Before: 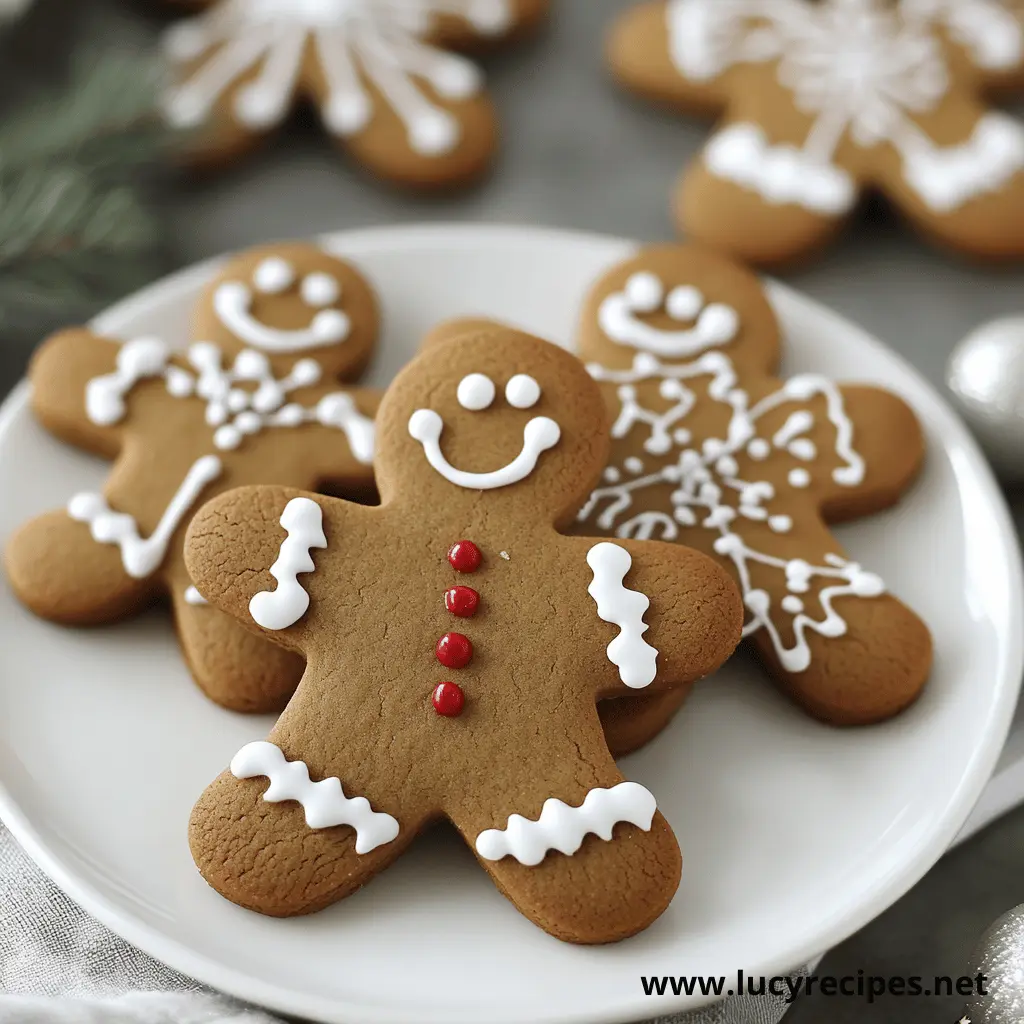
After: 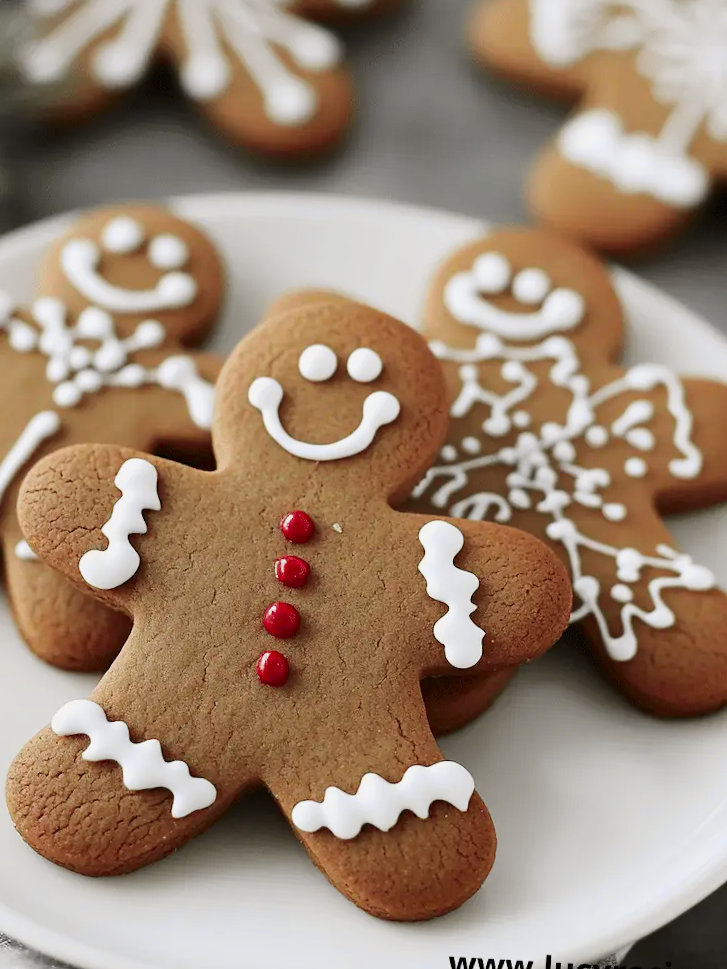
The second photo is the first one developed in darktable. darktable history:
crop and rotate: angle -3.27°, left 14.277%, top 0.028%, right 10.766%, bottom 0.028%
tone curve: curves: ch0 [(0, 0) (0.087, 0.054) (0.281, 0.245) (0.506, 0.526) (0.8, 0.824) (0.994, 0.955)]; ch1 [(0, 0) (0.27, 0.195) (0.406, 0.435) (0.452, 0.474) (0.495, 0.5) (0.514, 0.508) (0.563, 0.584) (0.654, 0.689) (1, 1)]; ch2 [(0, 0) (0.269, 0.299) (0.459, 0.441) (0.498, 0.499) (0.523, 0.52) (0.551, 0.549) (0.633, 0.625) (0.659, 0.681) (0.718, 0.764) (1, 1)], color space Lab, independent channels, preserve colors none
